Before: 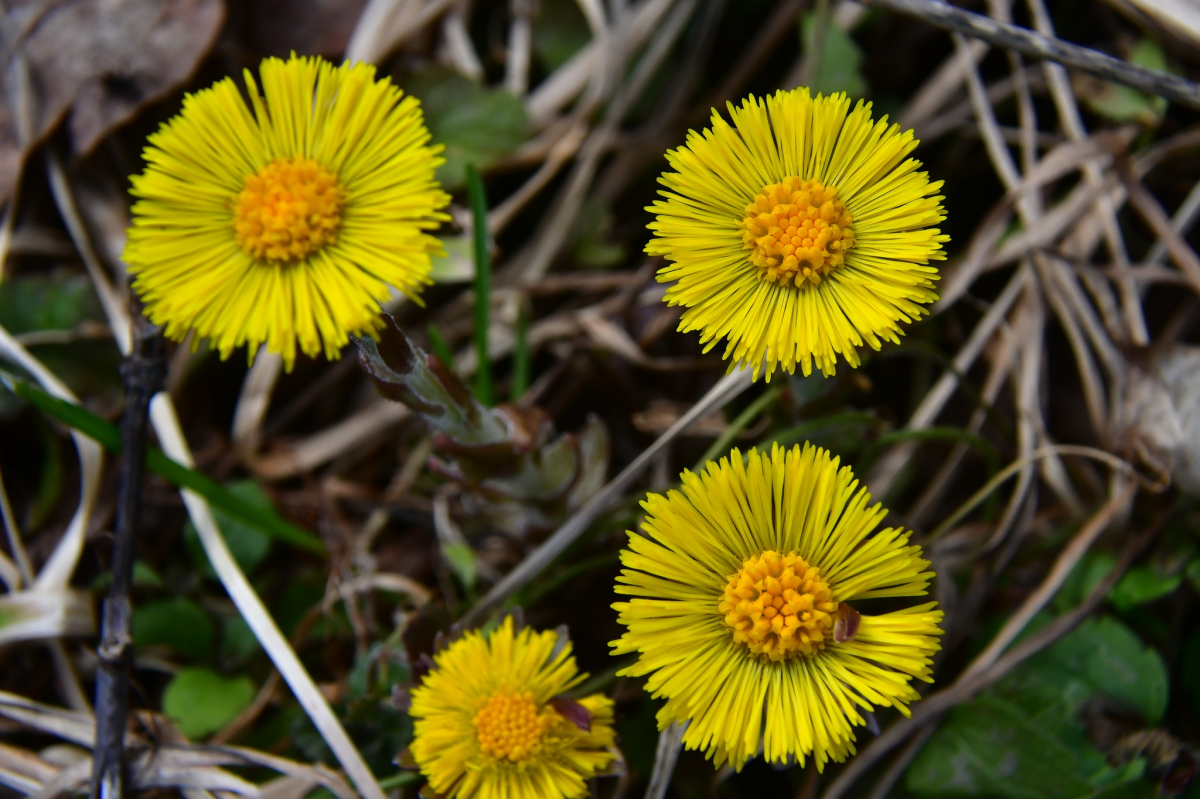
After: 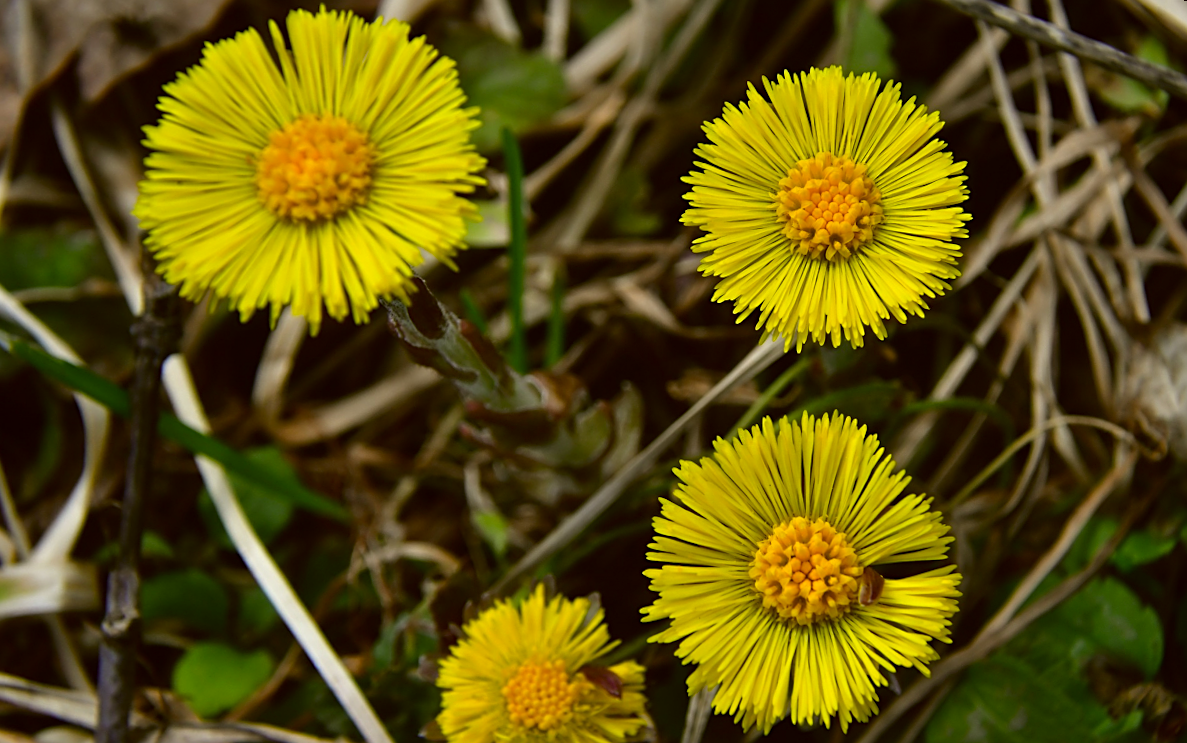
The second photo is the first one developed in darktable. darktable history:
rotate and perspective: rotation 0.679°, lens shift (horizontal) 0.136, crop left 0.009, crop right 0.991, crop top 0.078, crop bottom 0.95
sharpen: on, module defaults
color correction: highlights a* -1.43, highlights b* 10.12, shadows a* 0.395, shadows b* 19.35
